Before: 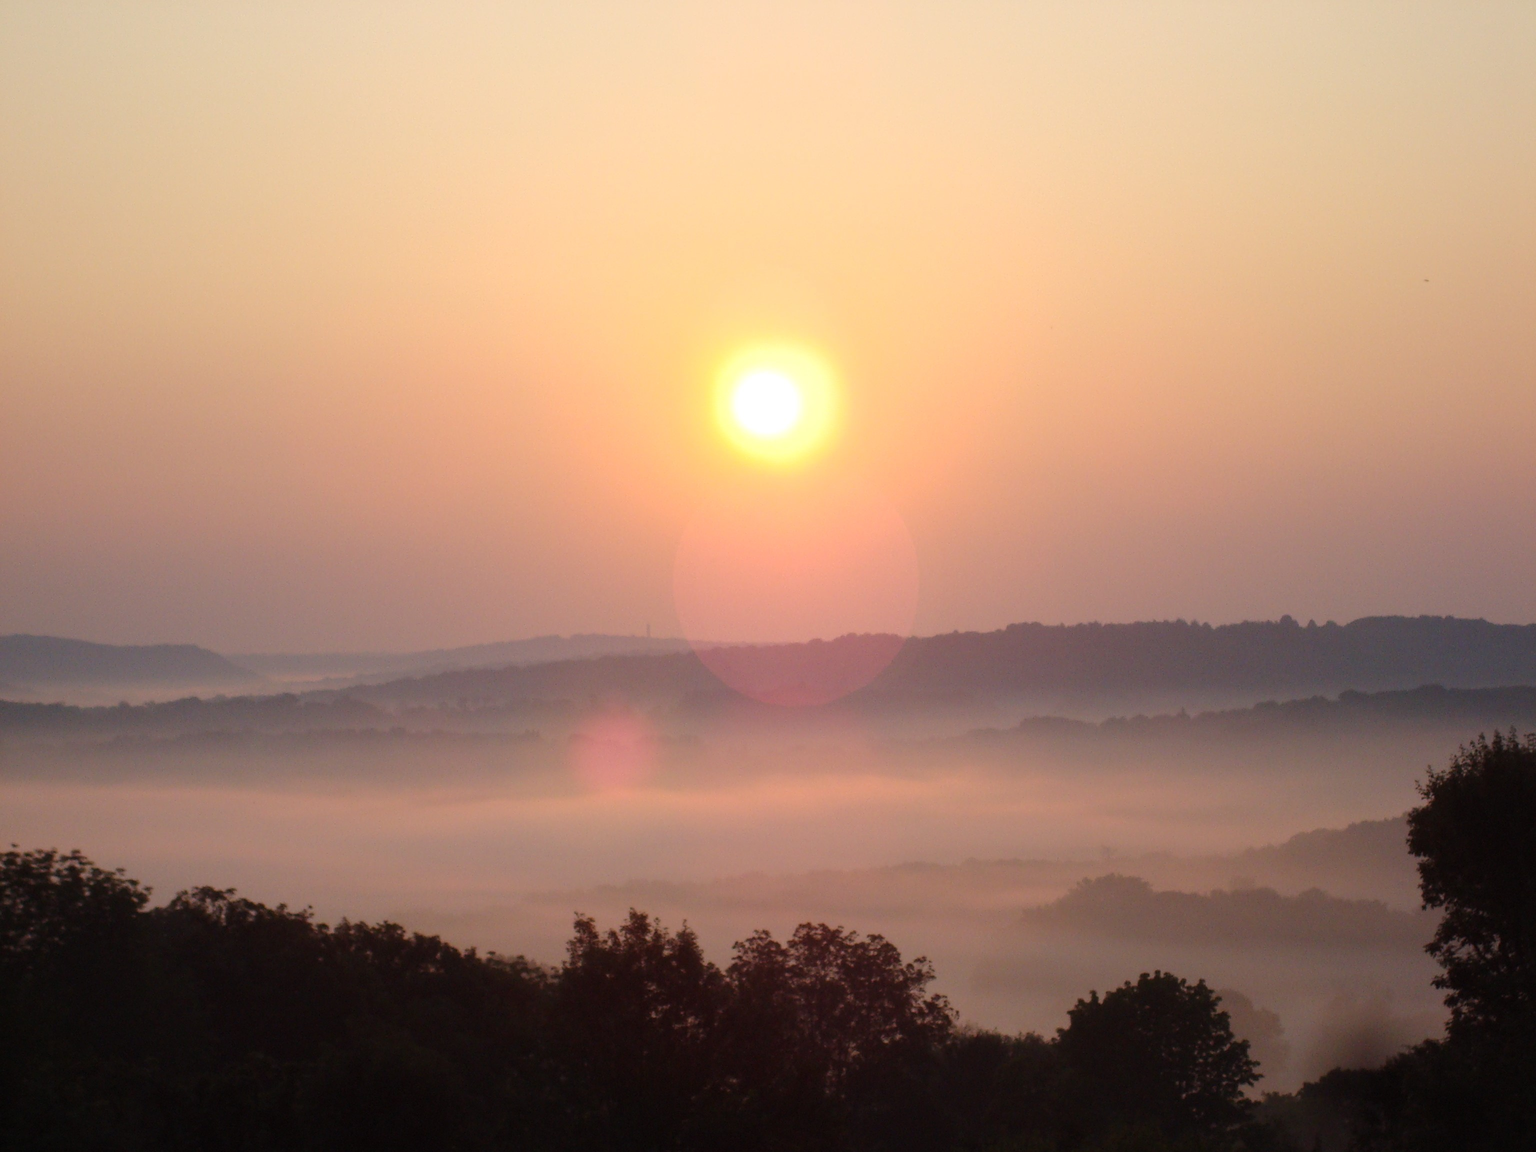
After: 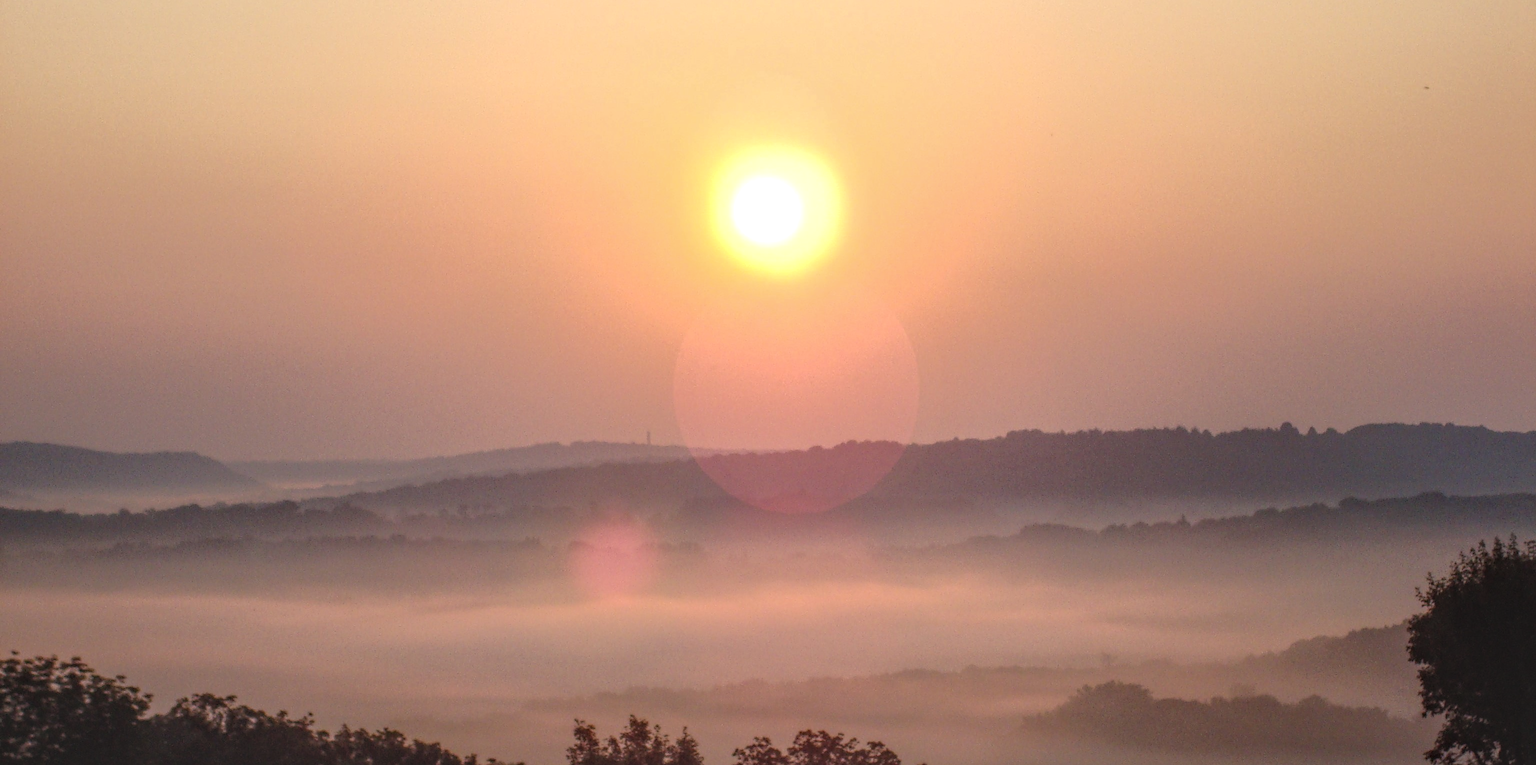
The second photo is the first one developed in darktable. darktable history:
local contrast: highlights 20%, shadows 30%, detail 200%, midtone range 0.2
crop: top 16.773%, bottom 16.738%
